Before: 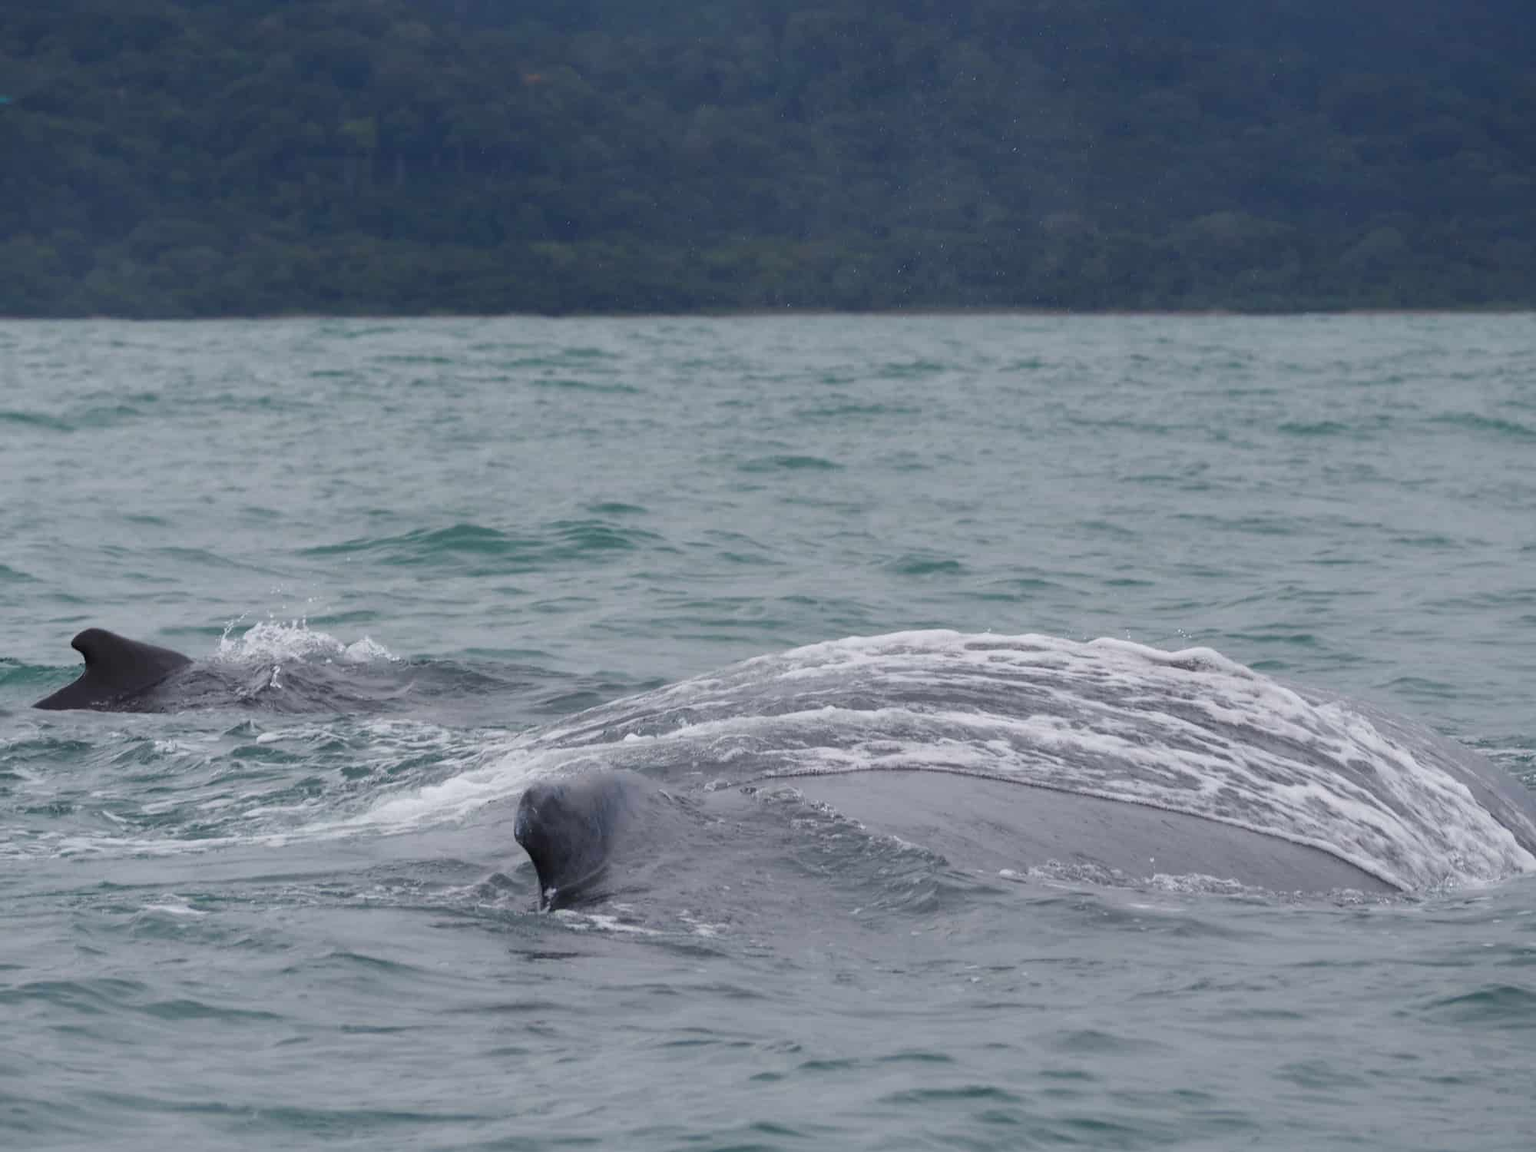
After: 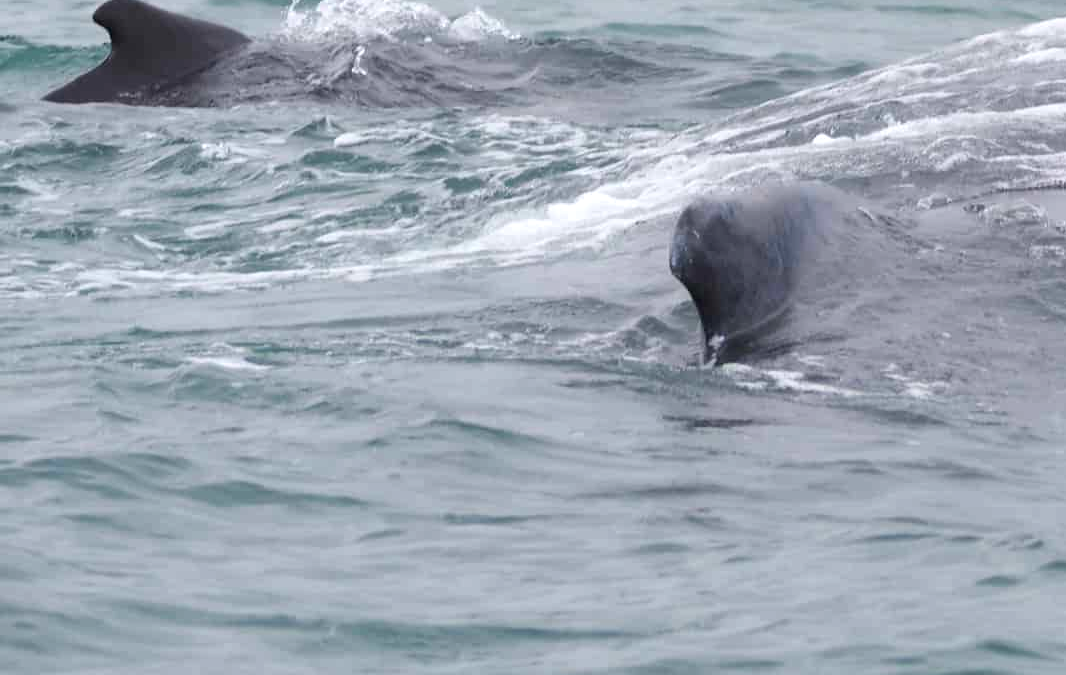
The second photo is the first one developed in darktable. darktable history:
crop and rotate: top 54.833%, right 46.666%, bottom 0.101%
exposure: black level correction 0, exposure 0.589 EV, compensate highlight preservation false
